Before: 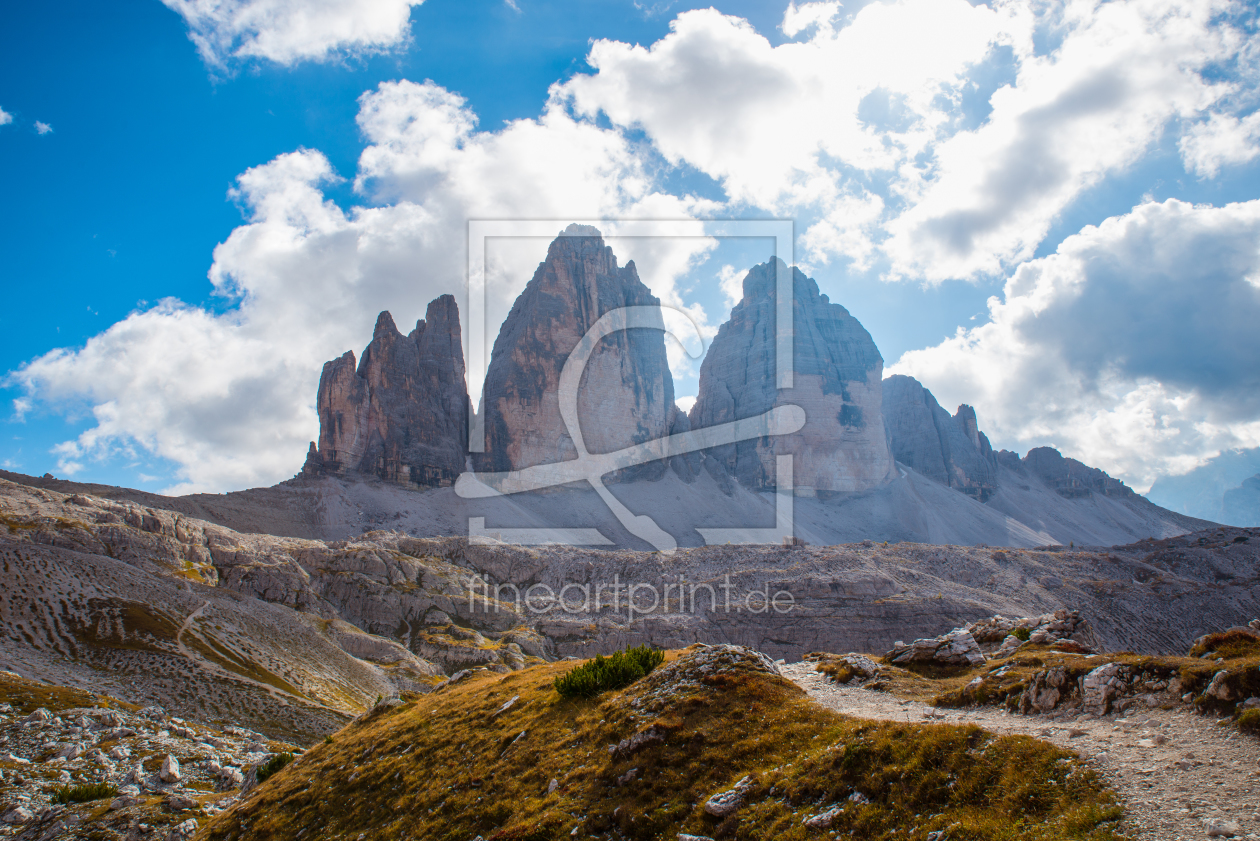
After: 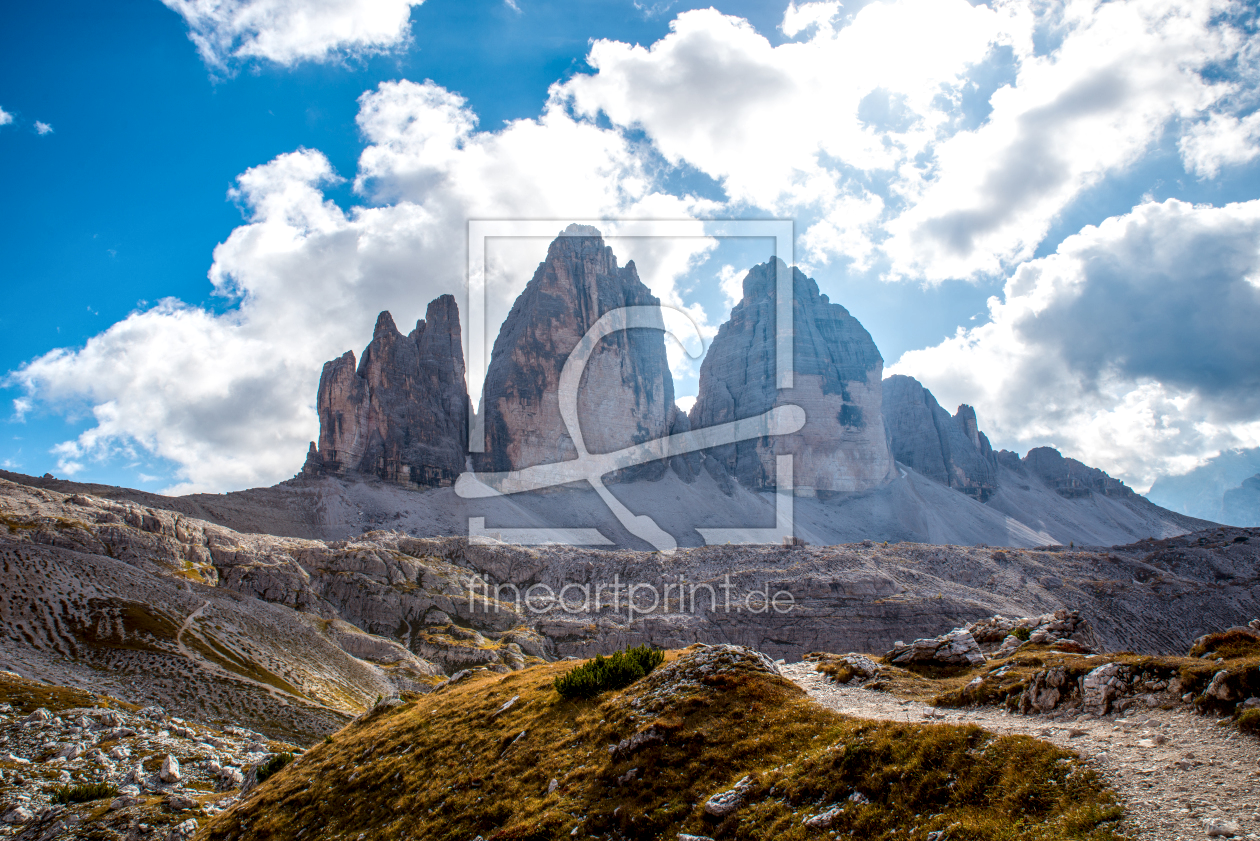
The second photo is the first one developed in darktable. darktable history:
shadows and highlights: shadows -31.71, highlights 29.64
local contrast: detail 139%
